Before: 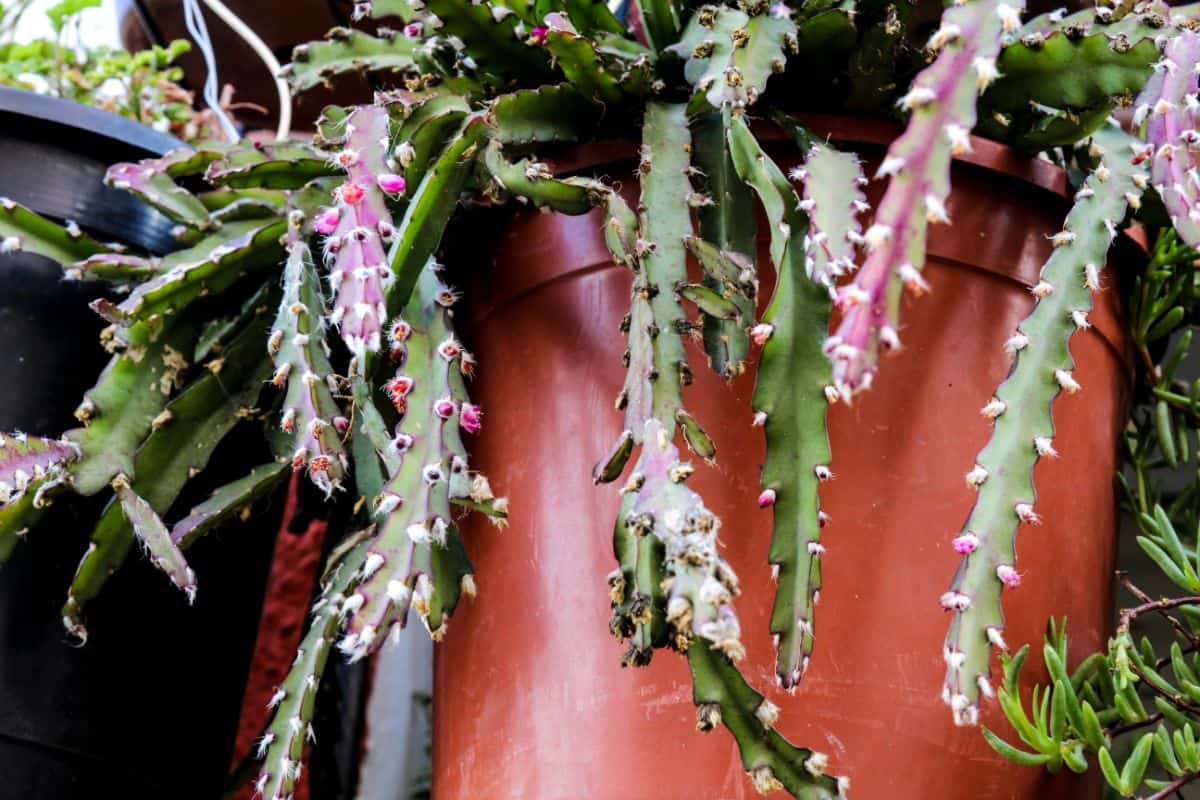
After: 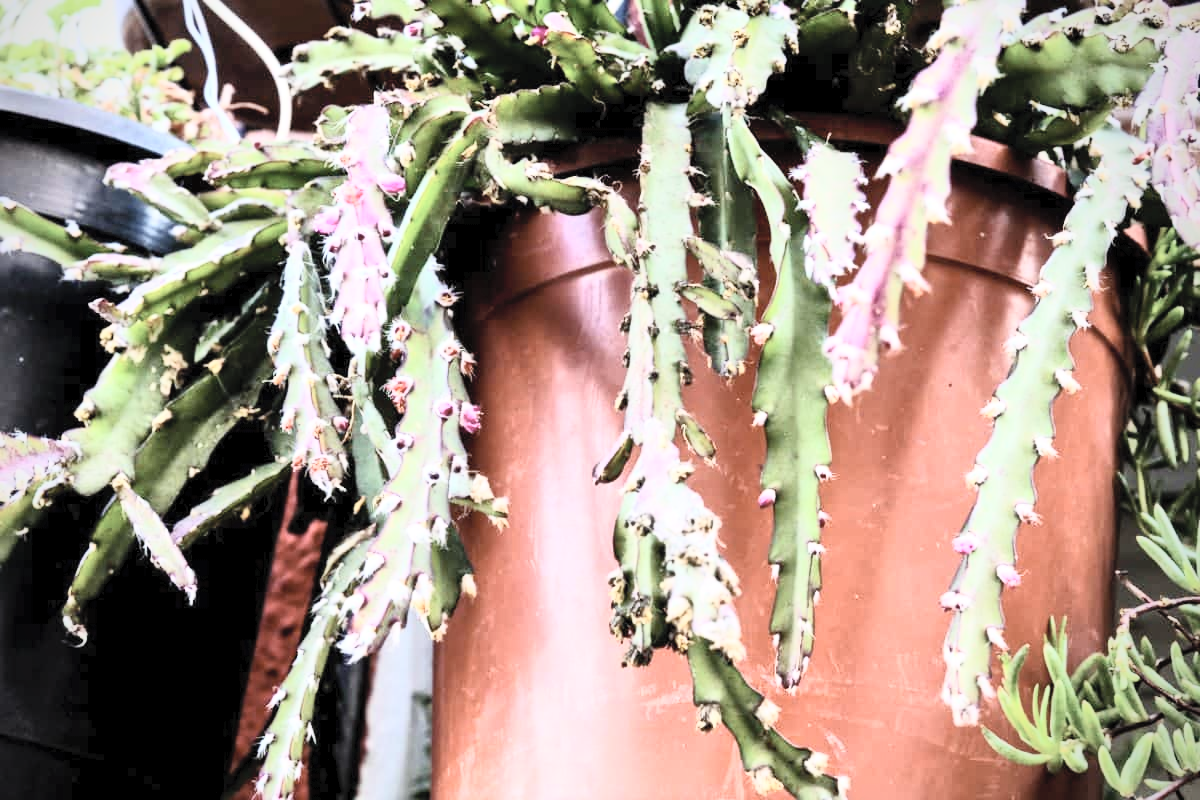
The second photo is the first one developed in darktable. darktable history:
vignetting: brightness -0.42, saturation -0.301, center (-0.033, -0.035)
tone equalizer: -7 EV 0.158 EV, -6 EV 0.622 EV, -5 EV 1.18 EV, -4 EV 1.35 EV, -3 EV 1.15 EV, -2 EV 0.6 EV, -1 EV 0.161 EV
contrast brightness saturation: contrast 0.571, brightness 0.577, saturation -0.329
